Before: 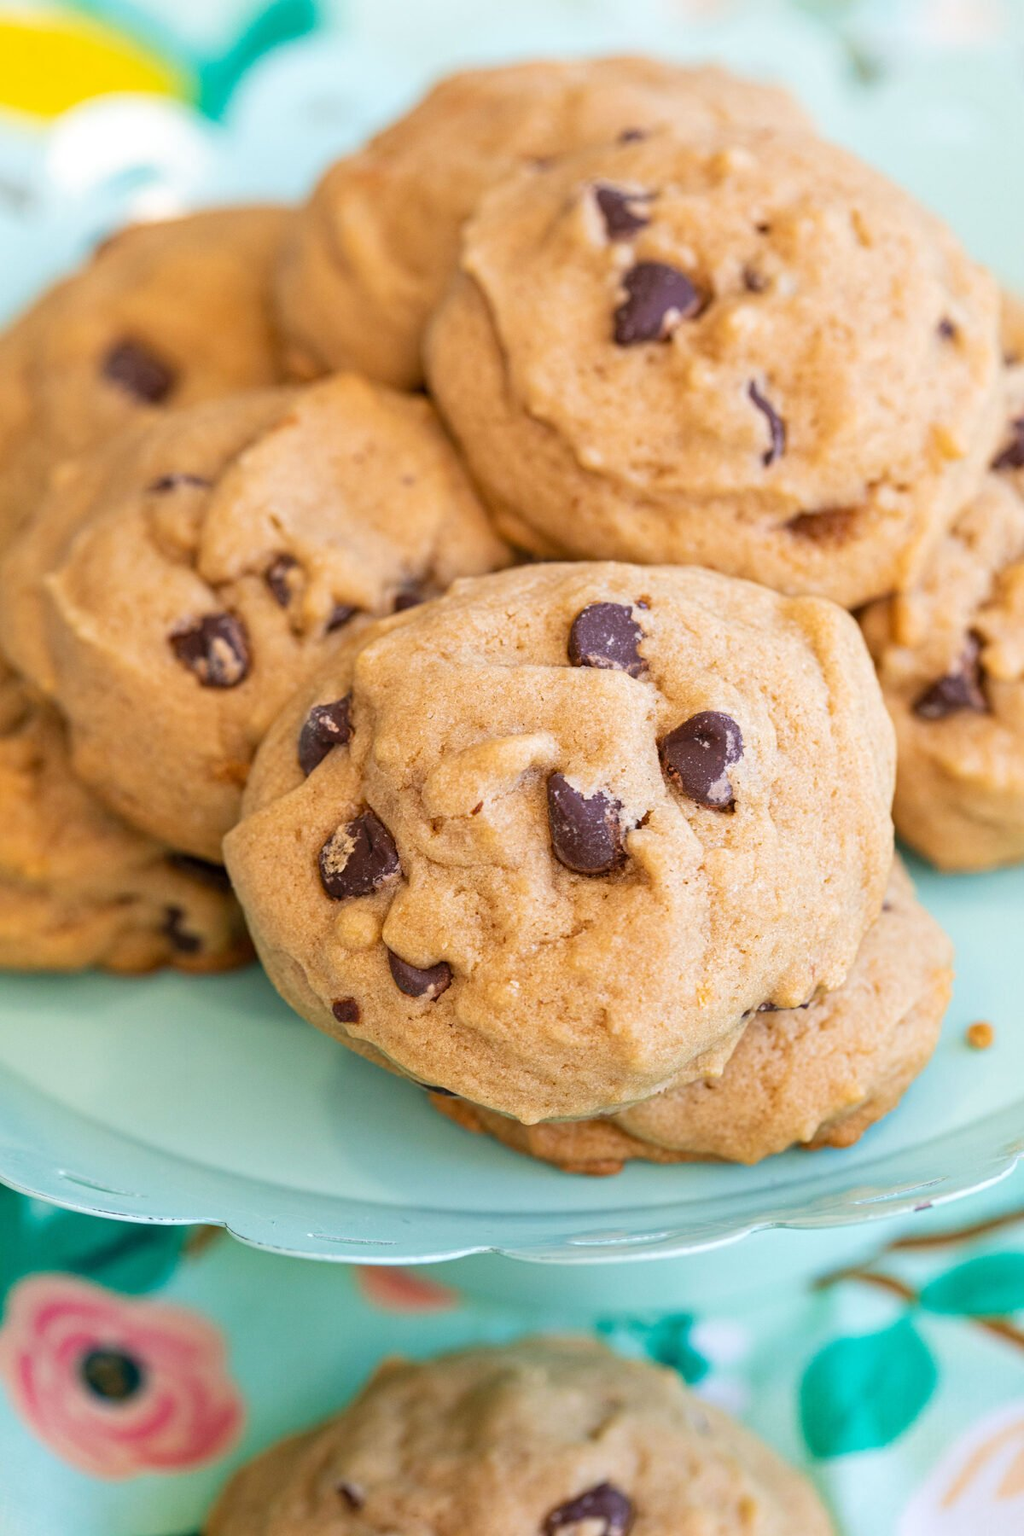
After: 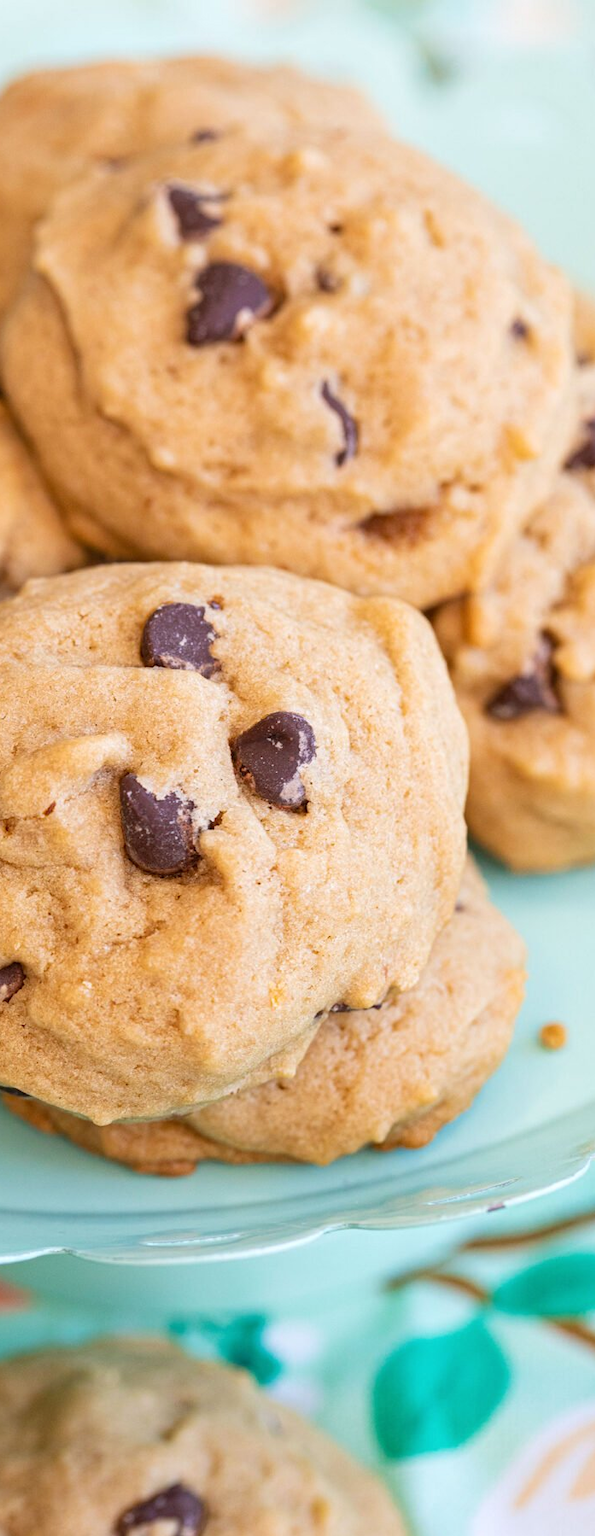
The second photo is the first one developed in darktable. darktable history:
contrast brightness saturation: contrast 0.046
crop: left 41.756%
